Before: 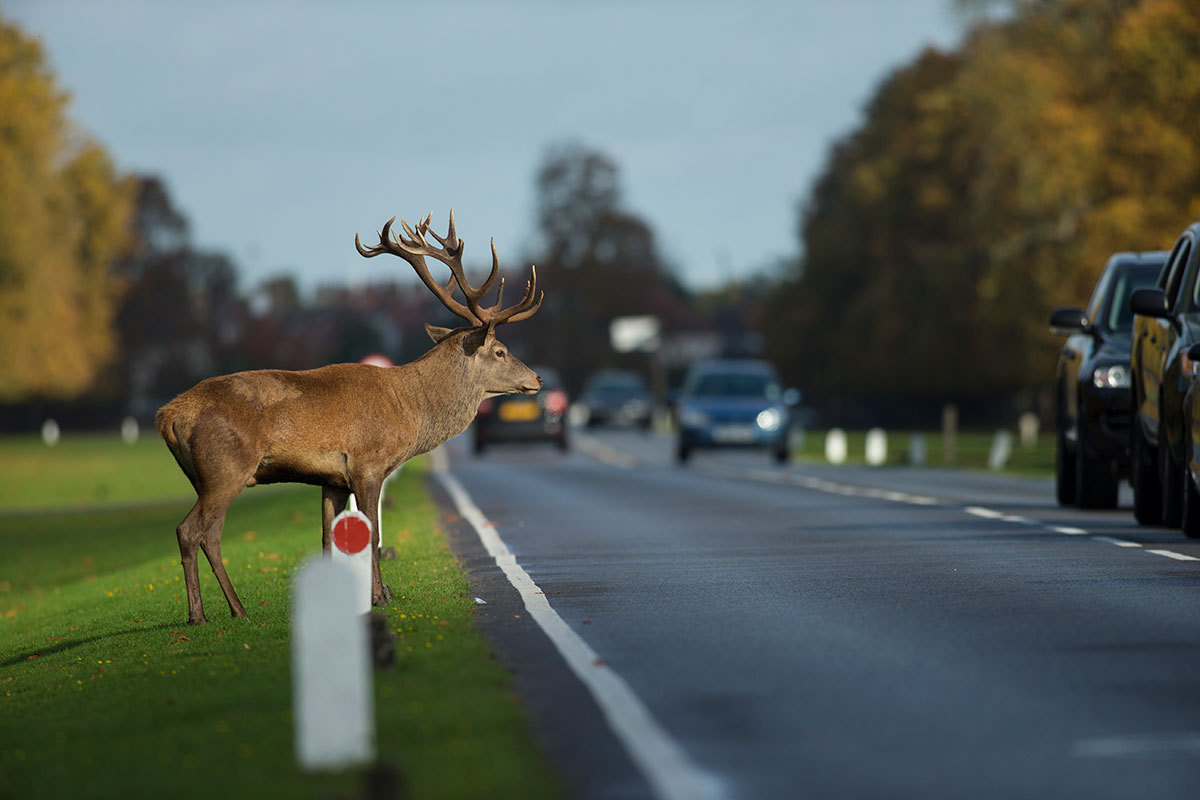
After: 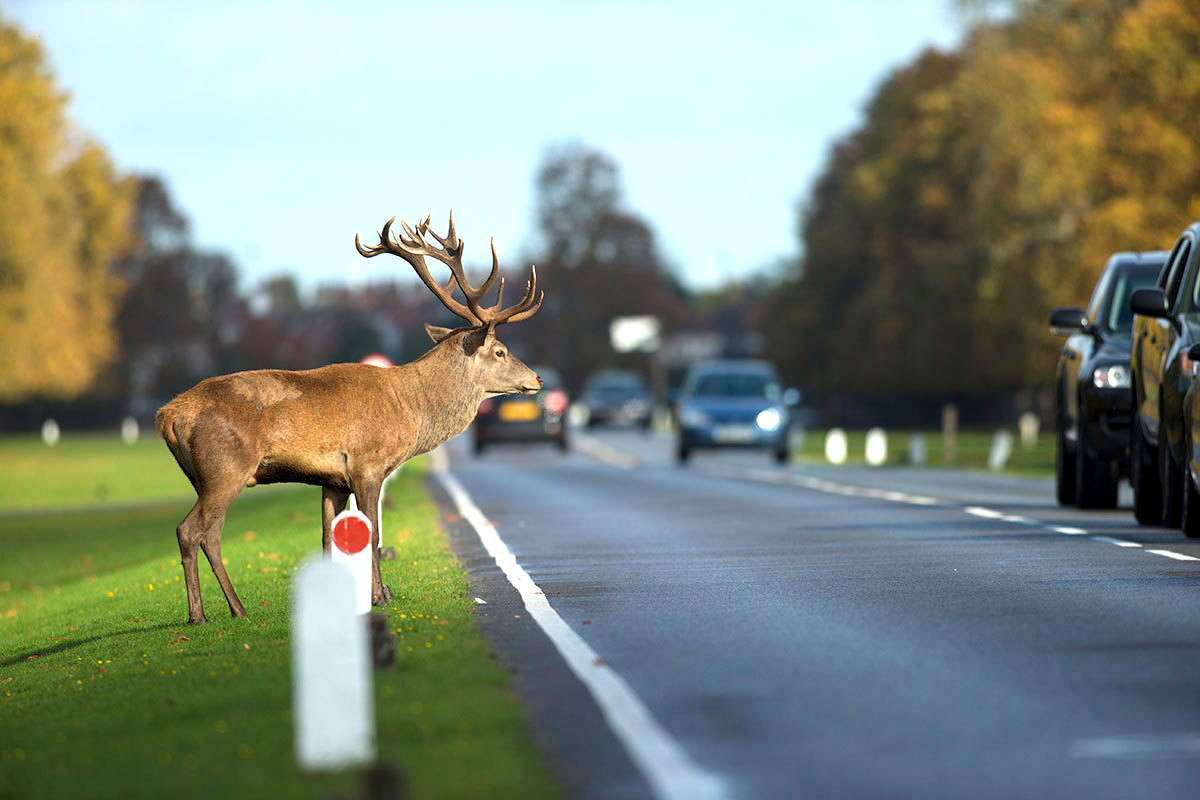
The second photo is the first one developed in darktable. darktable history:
exposure: black level correction 0.001, exposure 1.116 EV, compensate highlight preservation false
